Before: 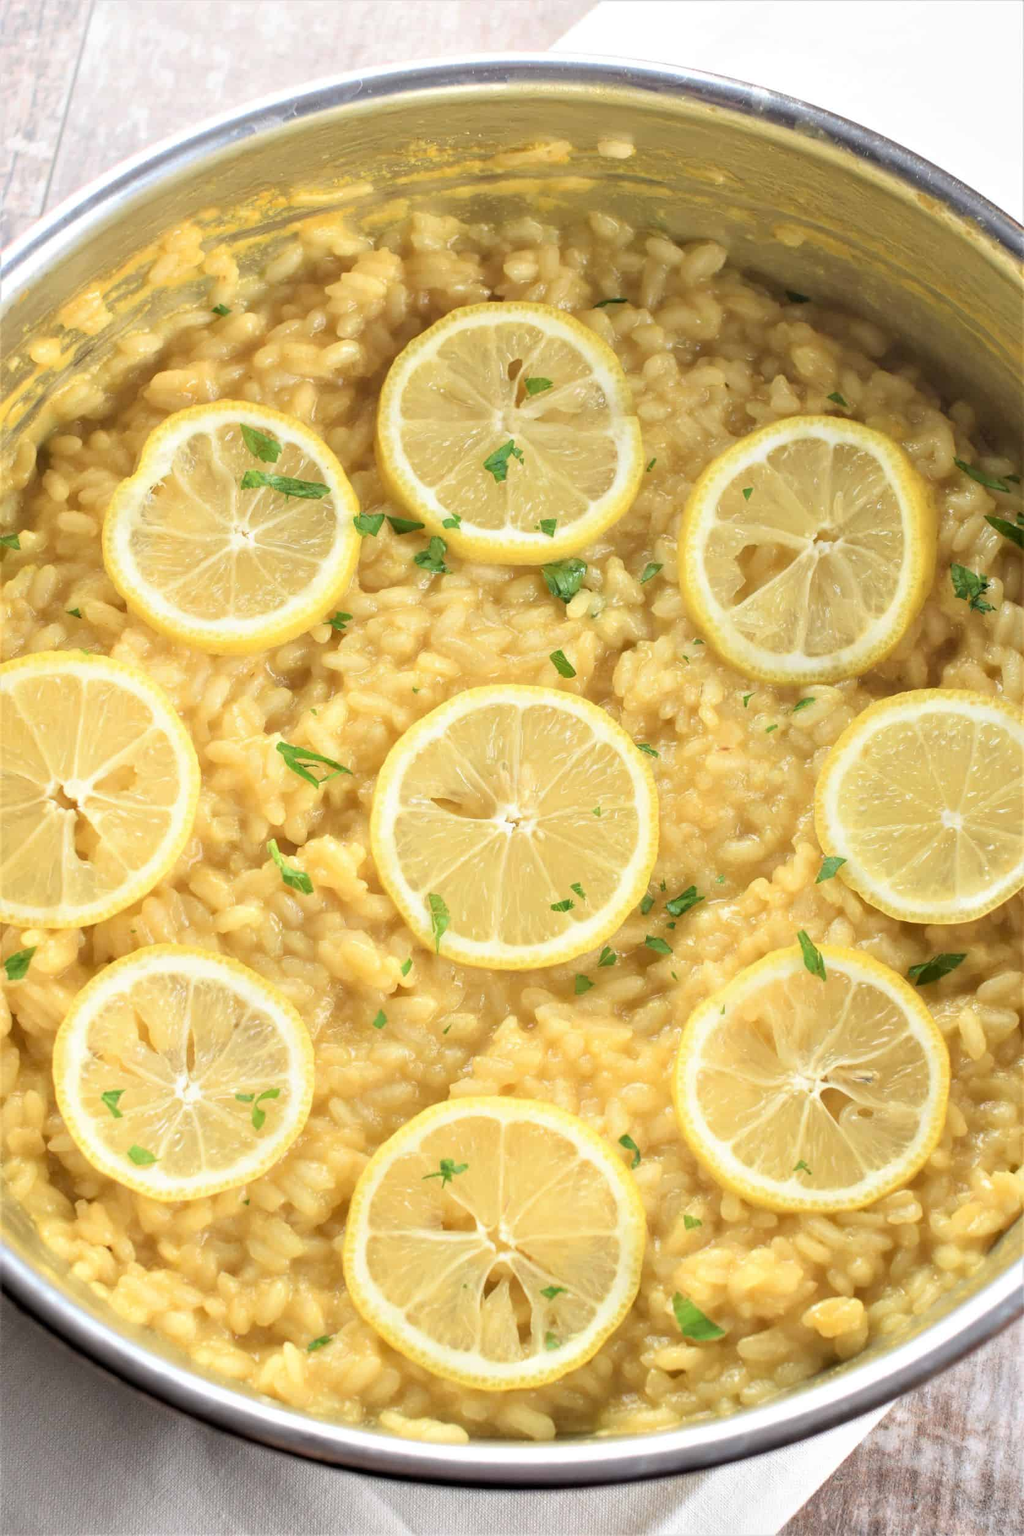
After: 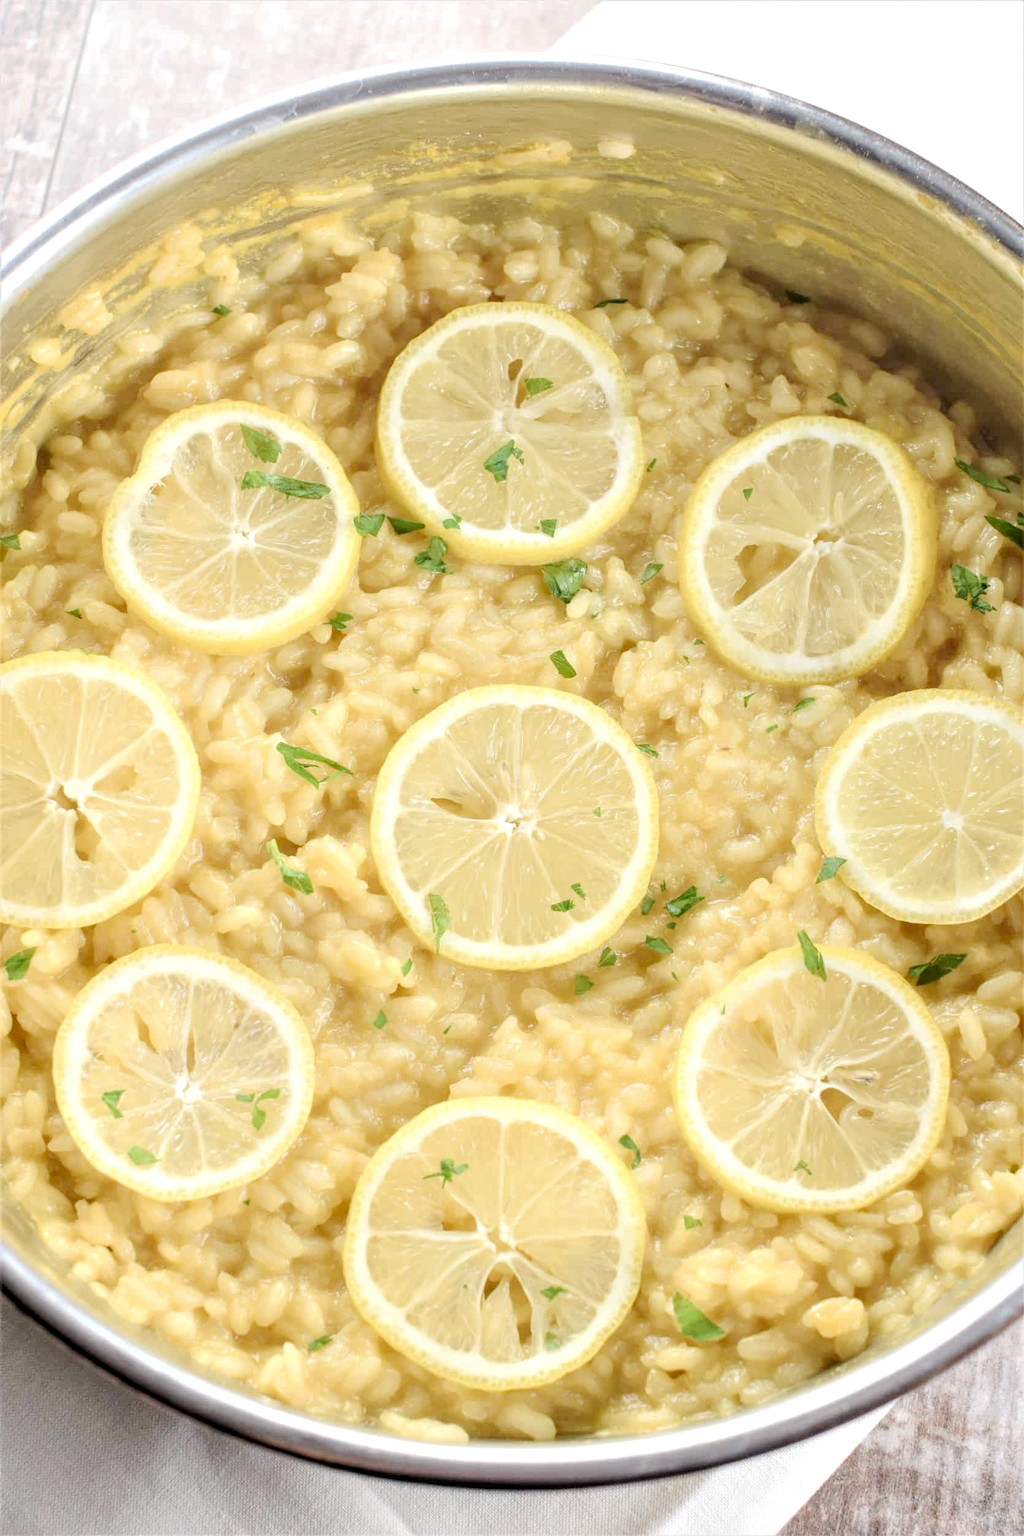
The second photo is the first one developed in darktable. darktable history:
local contrast: detail 130%
white balance: emerald 1
base curve: curves: ch0 [(0, 0) (0.158, 0.273) (0.879, 0.895) (1, 1)], preserve colors none
